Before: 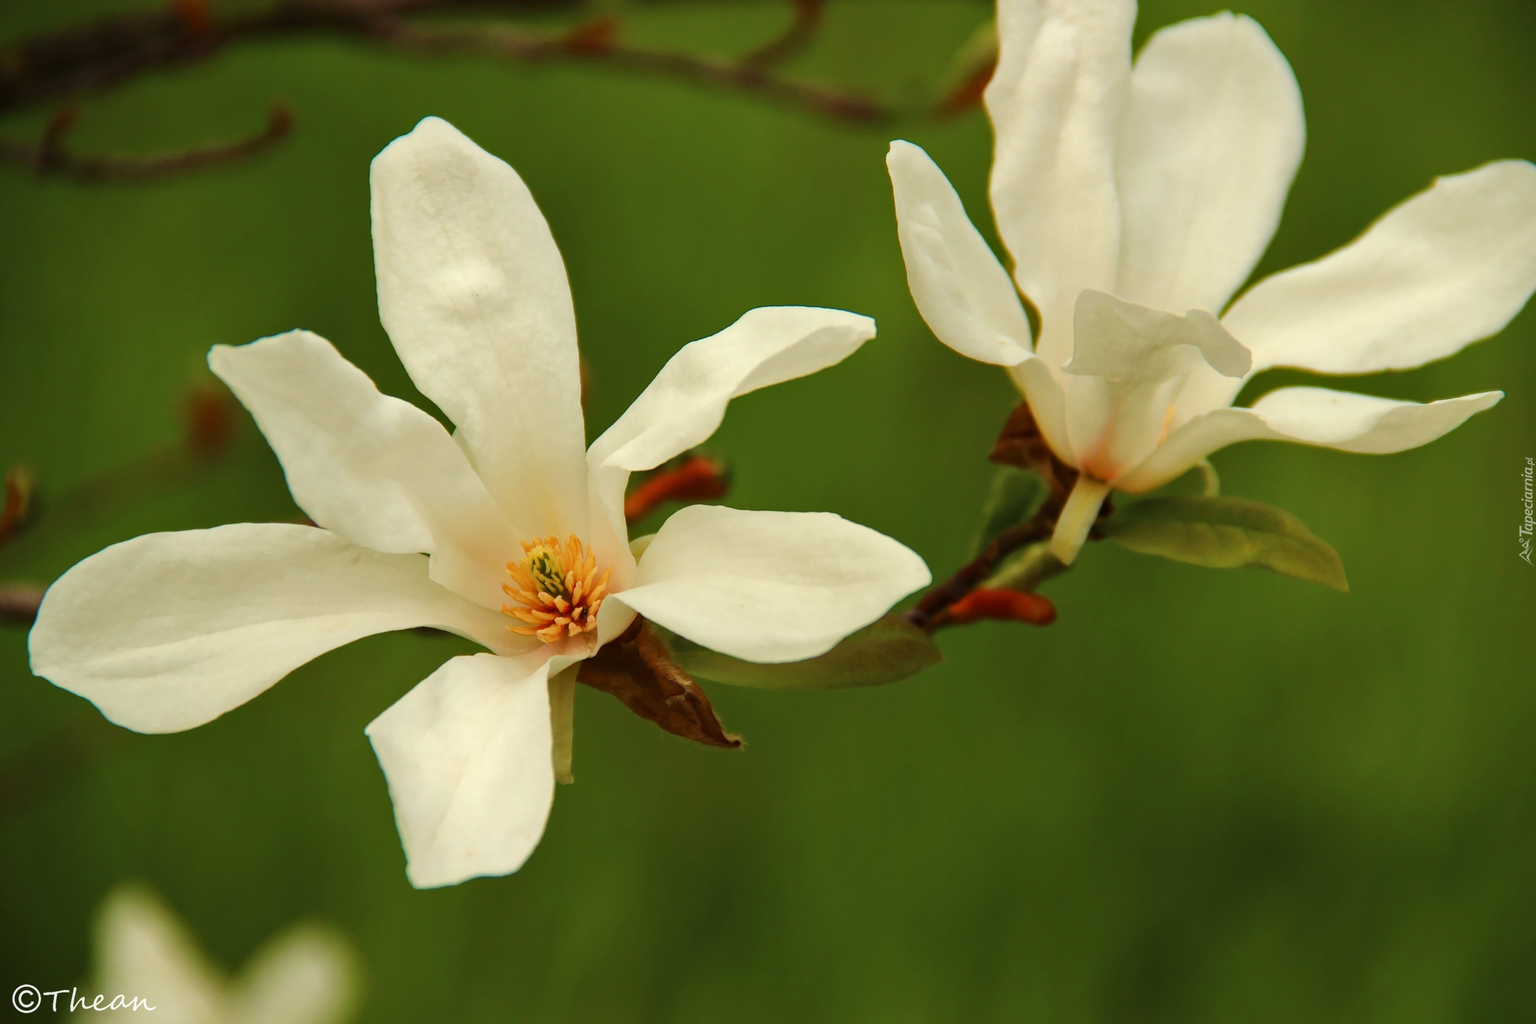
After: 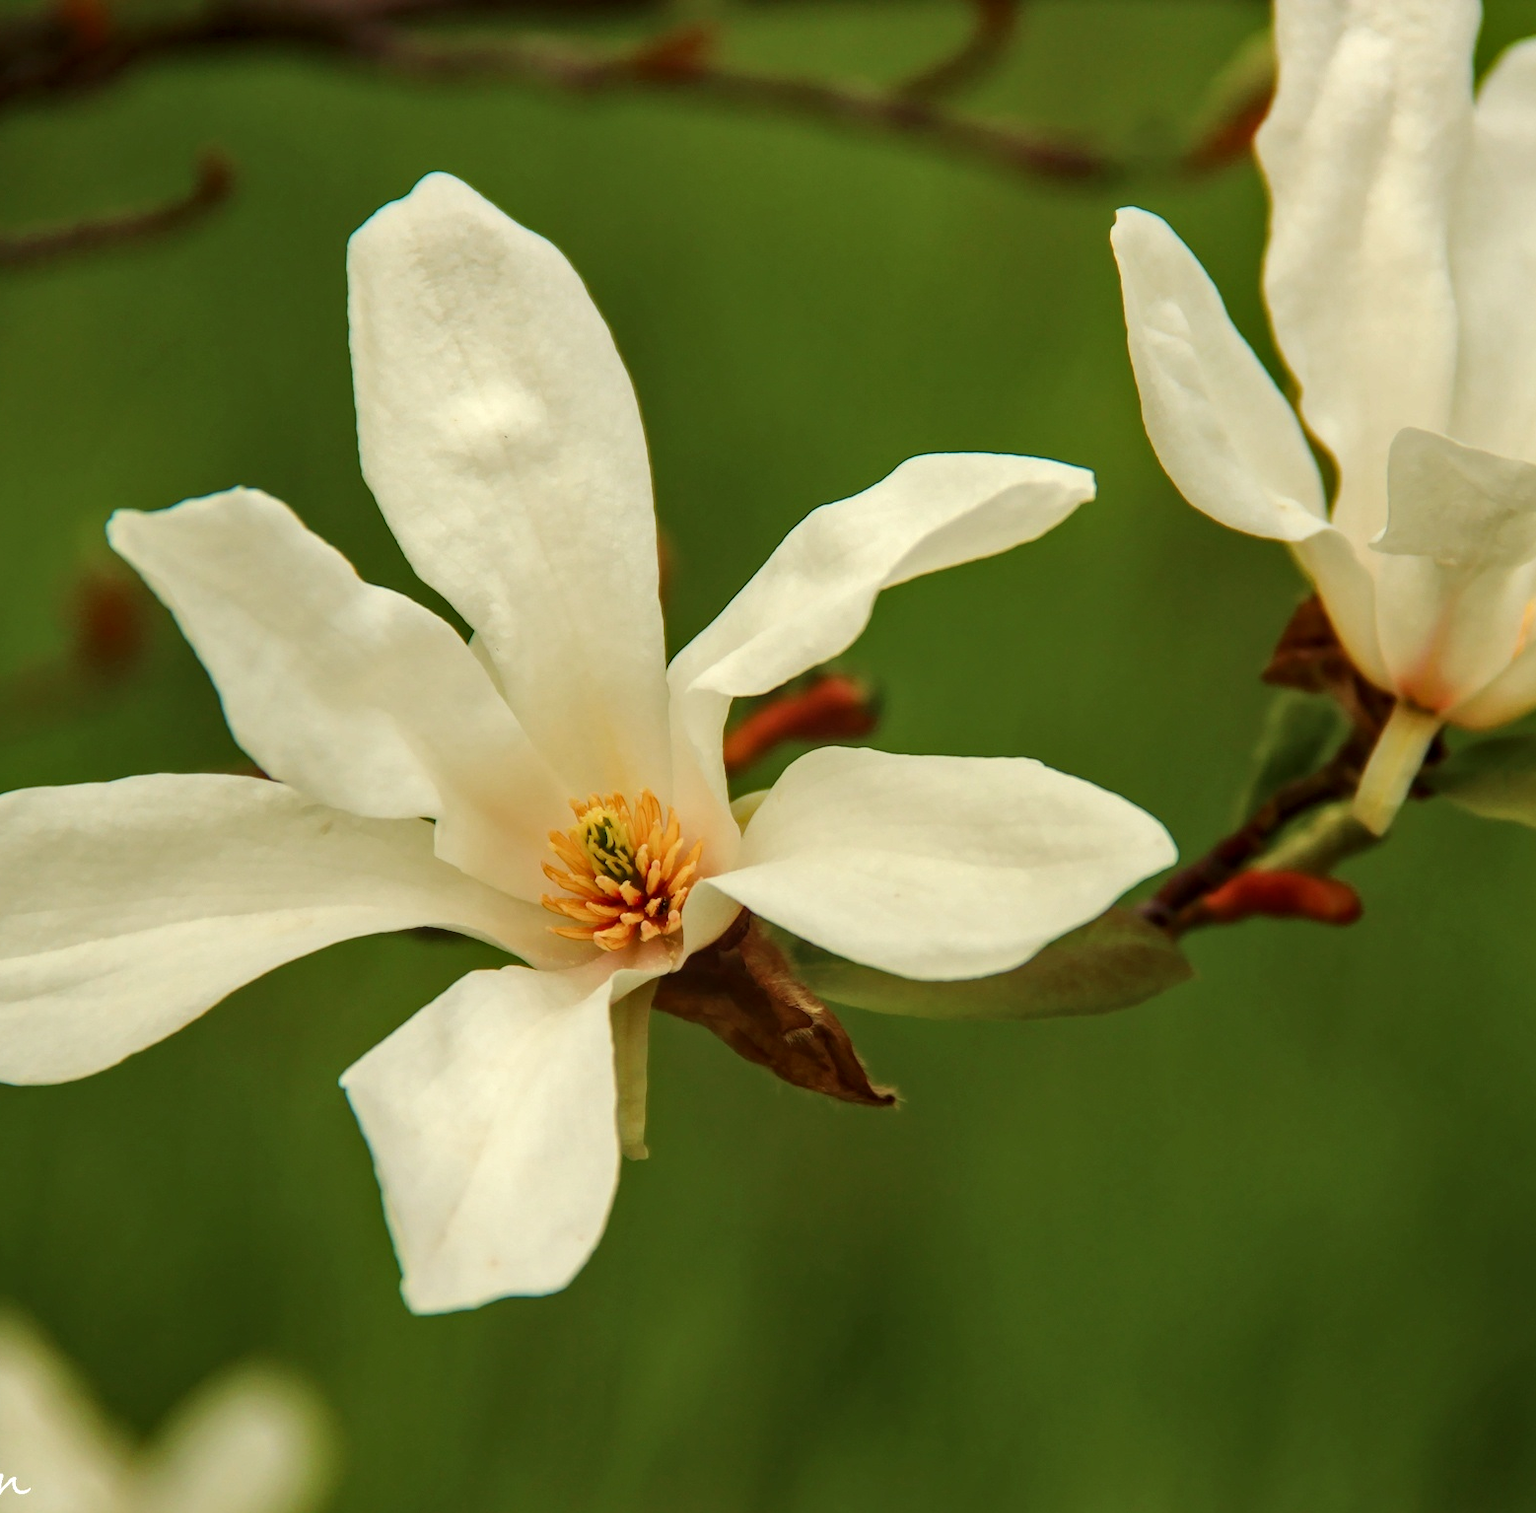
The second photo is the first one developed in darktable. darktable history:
local contrast: detail 130%
crop and rotate: left 8.837%, right 23.519%
